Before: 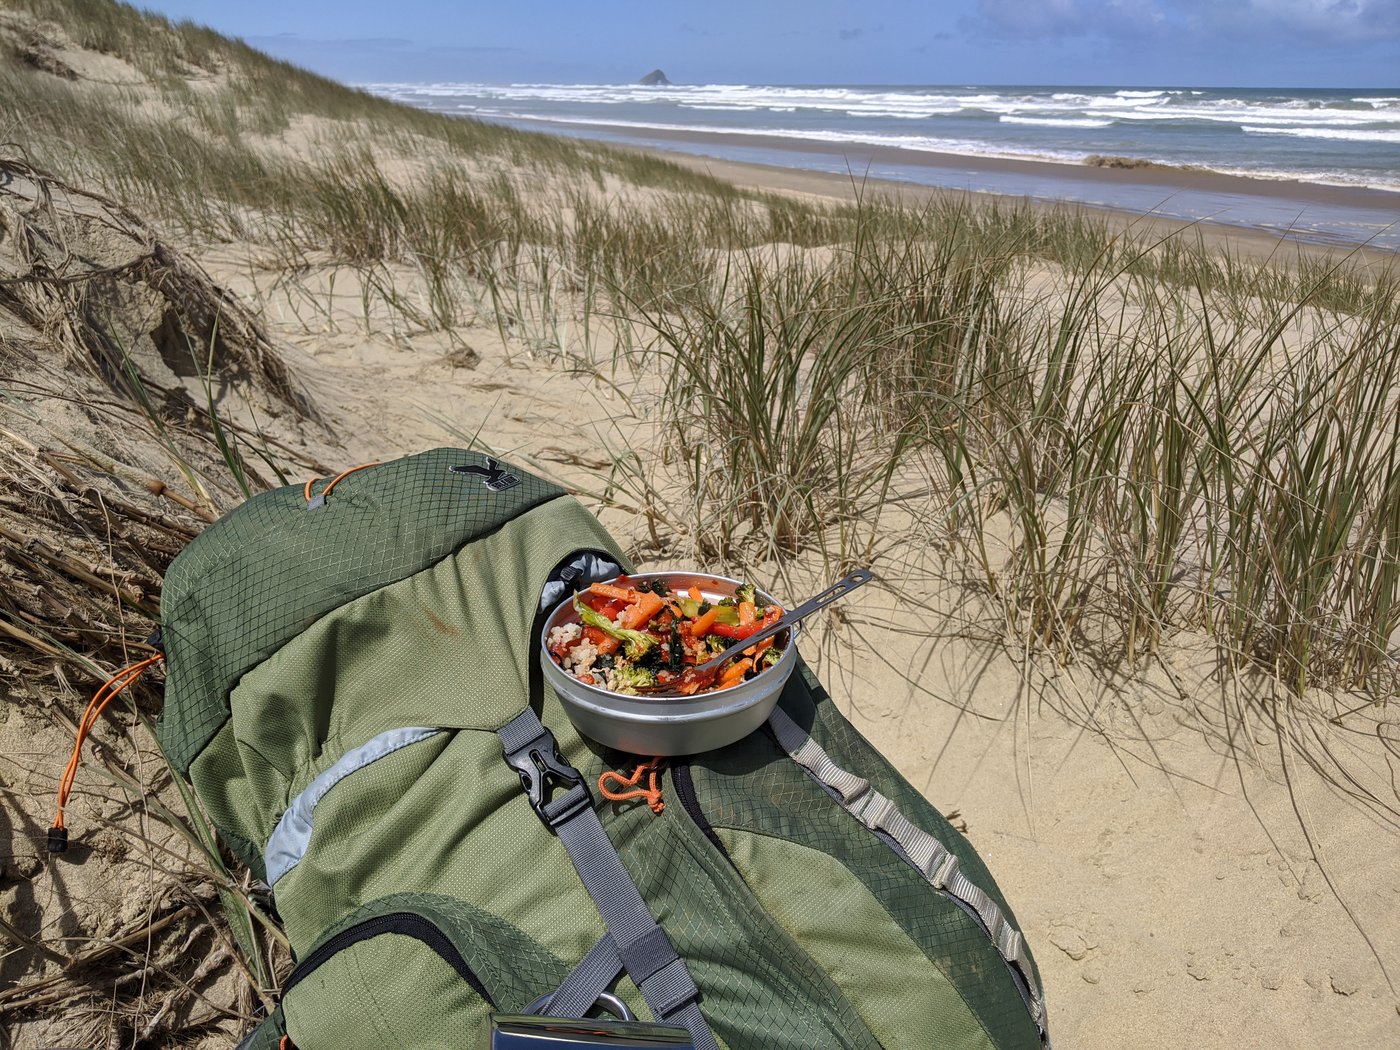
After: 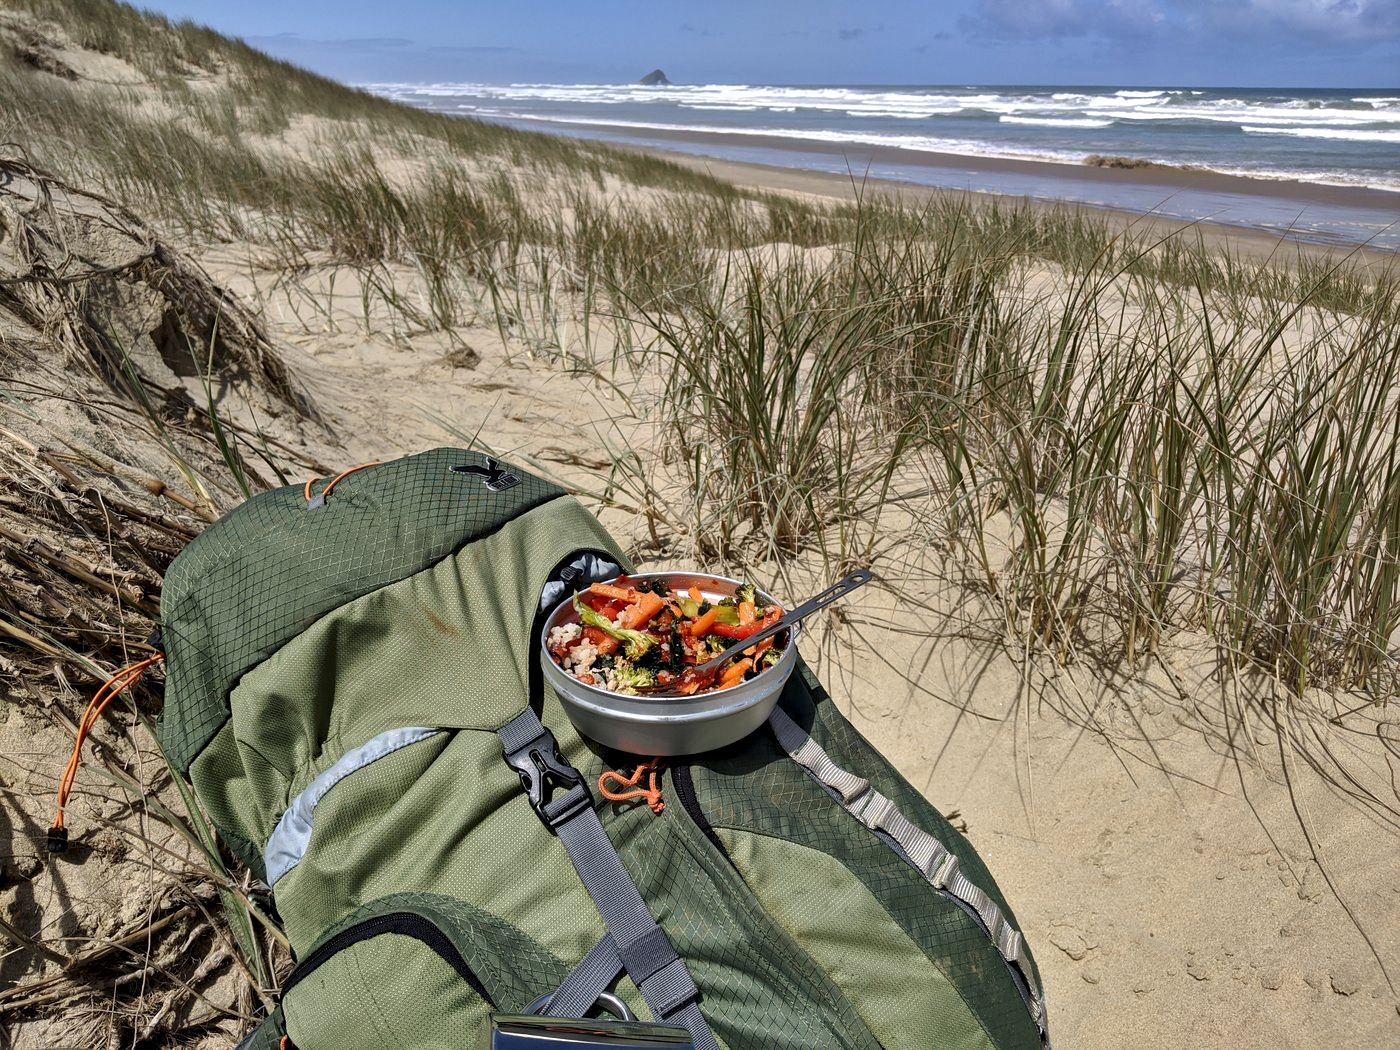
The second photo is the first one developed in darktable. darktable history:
contrast equalizer: y [[0.524, 0.538, 0.547, 0.548, 0.538, 0.524], [0.5 ×6], [0.5 ×6], [0 ×6], [0 ×6]]
shadows and highlights: soften with gaussian
